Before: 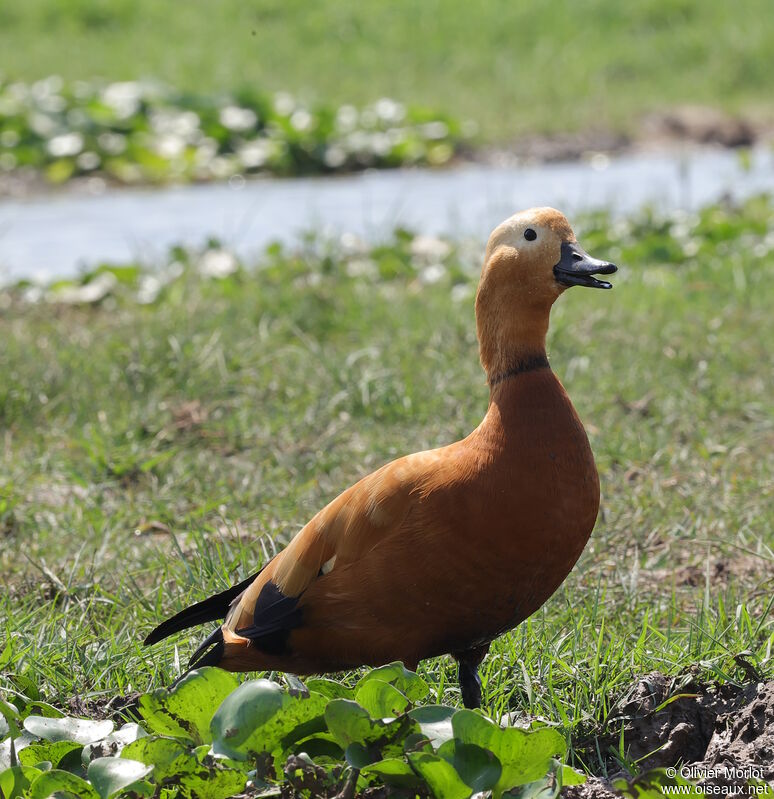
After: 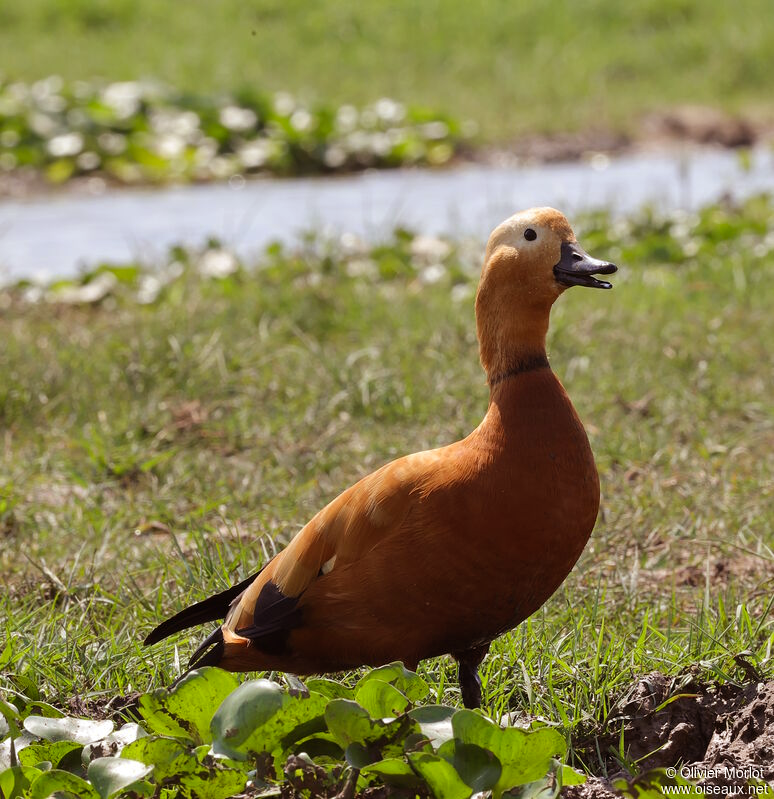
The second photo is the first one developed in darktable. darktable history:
rgb levels: mode RGB, independent channels, levels [[0, 0.5, 1], [0, 0.521, 1], [0, 0.536, 1]]
shadows and highlights: shadows 37.27, highlights -28.18, soften with gaussian
